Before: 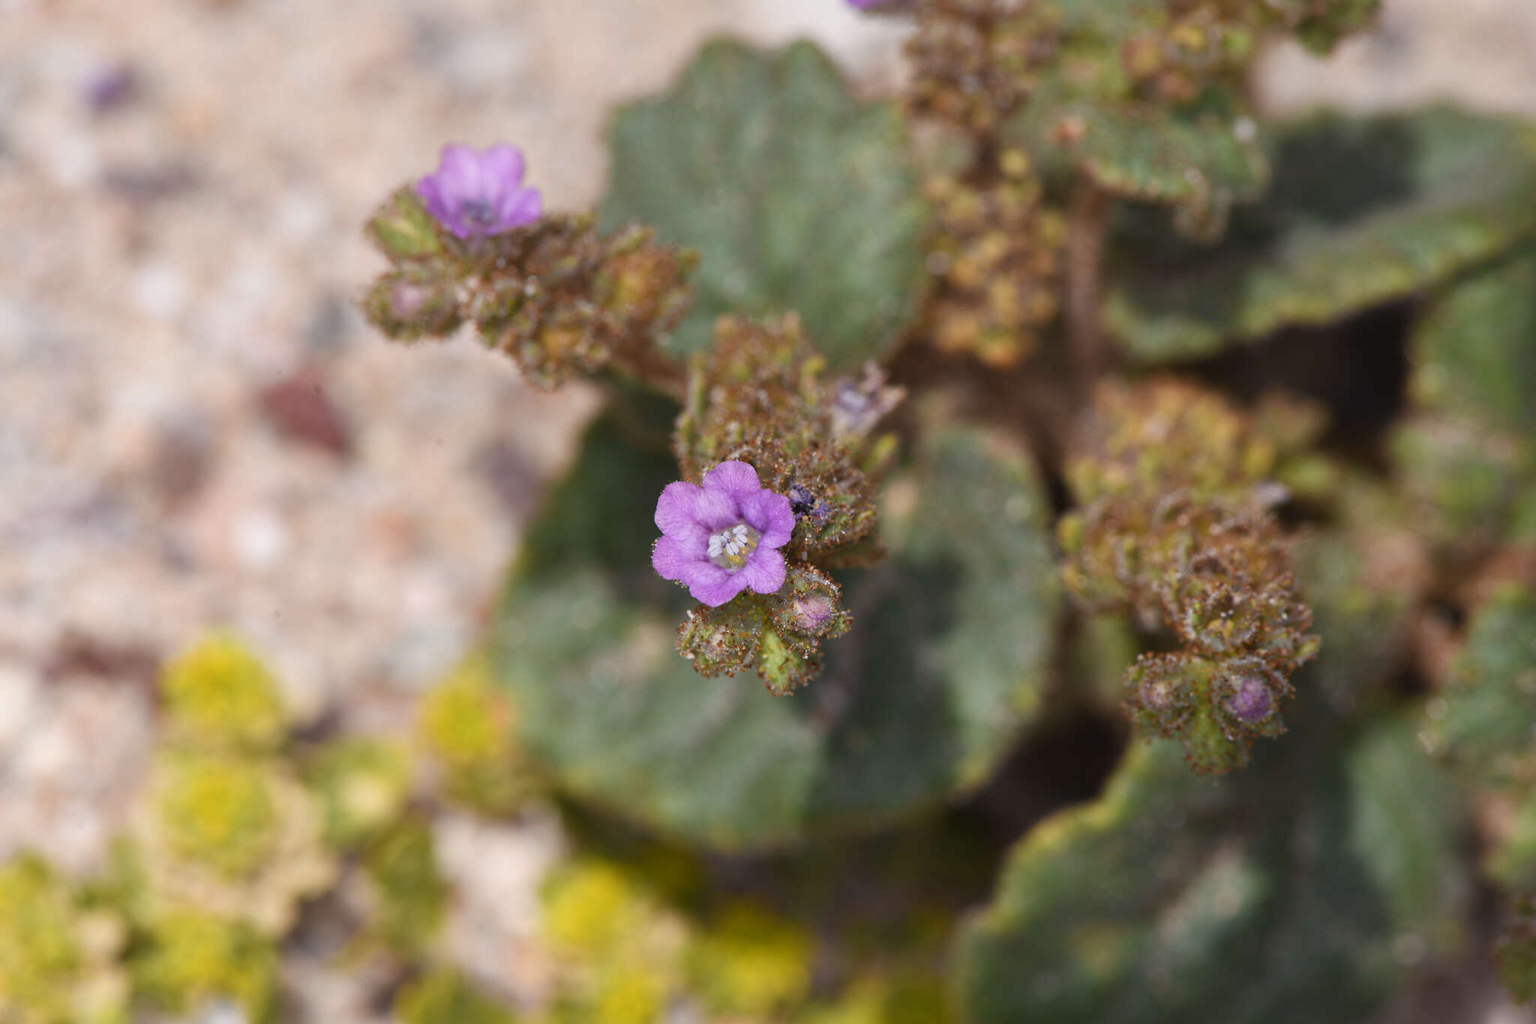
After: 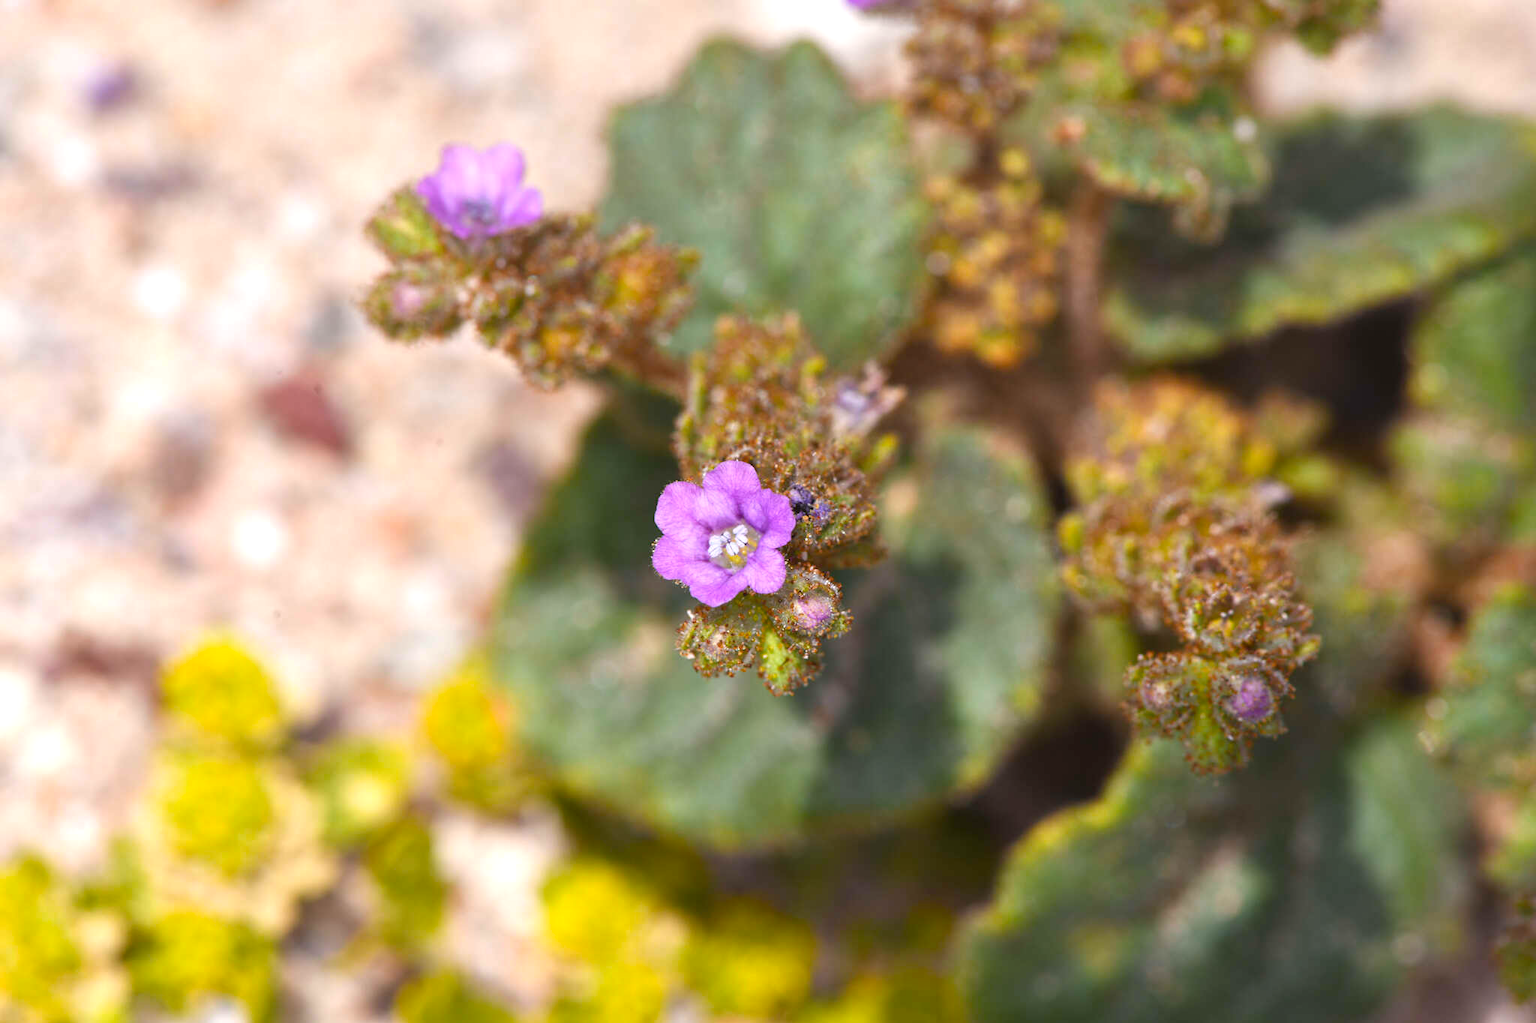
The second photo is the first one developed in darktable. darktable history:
exposure: exposure 0.6 EV, compensate highlight preservation false
color balance rgb: perceptual saturation grading › global saturation 20%, global vibrance 20%
